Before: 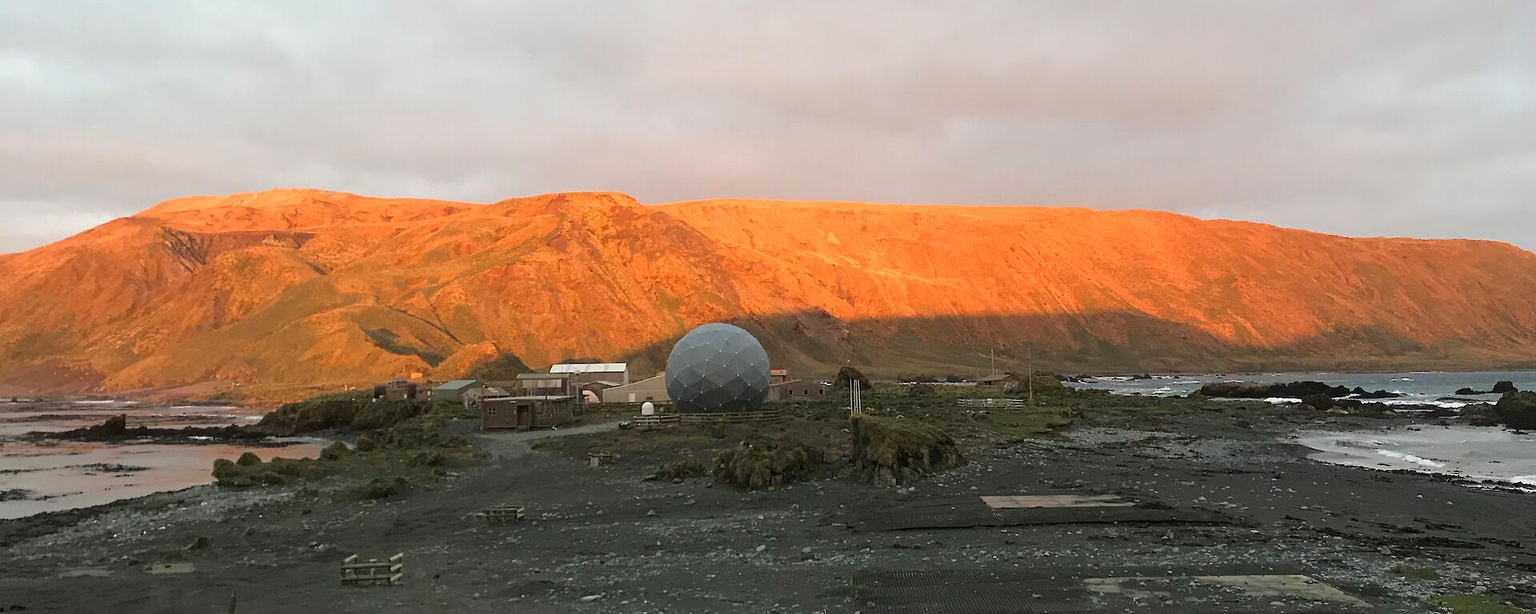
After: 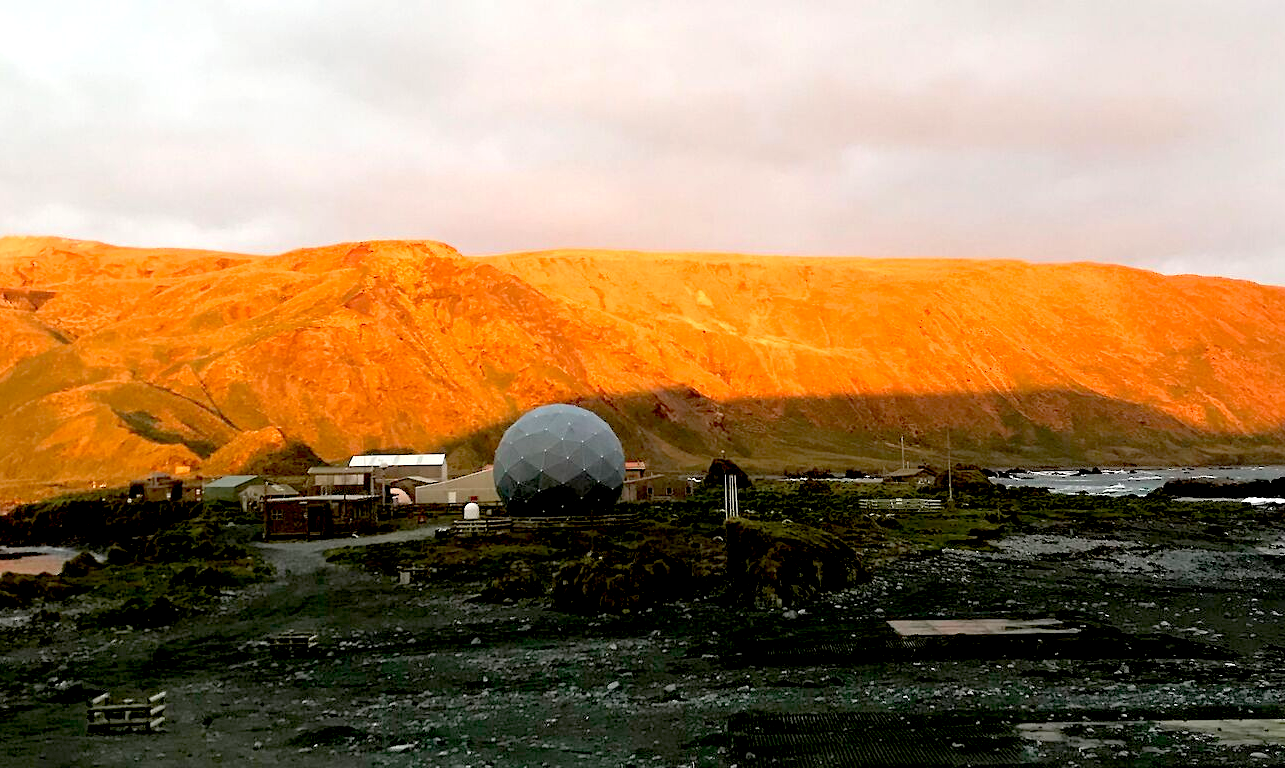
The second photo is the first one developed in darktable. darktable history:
exposure: black level correction 0.038, exposure 0.499 EV, compensate highlight preservation false
crop and rotate: left 17.619%, right 15.453%
